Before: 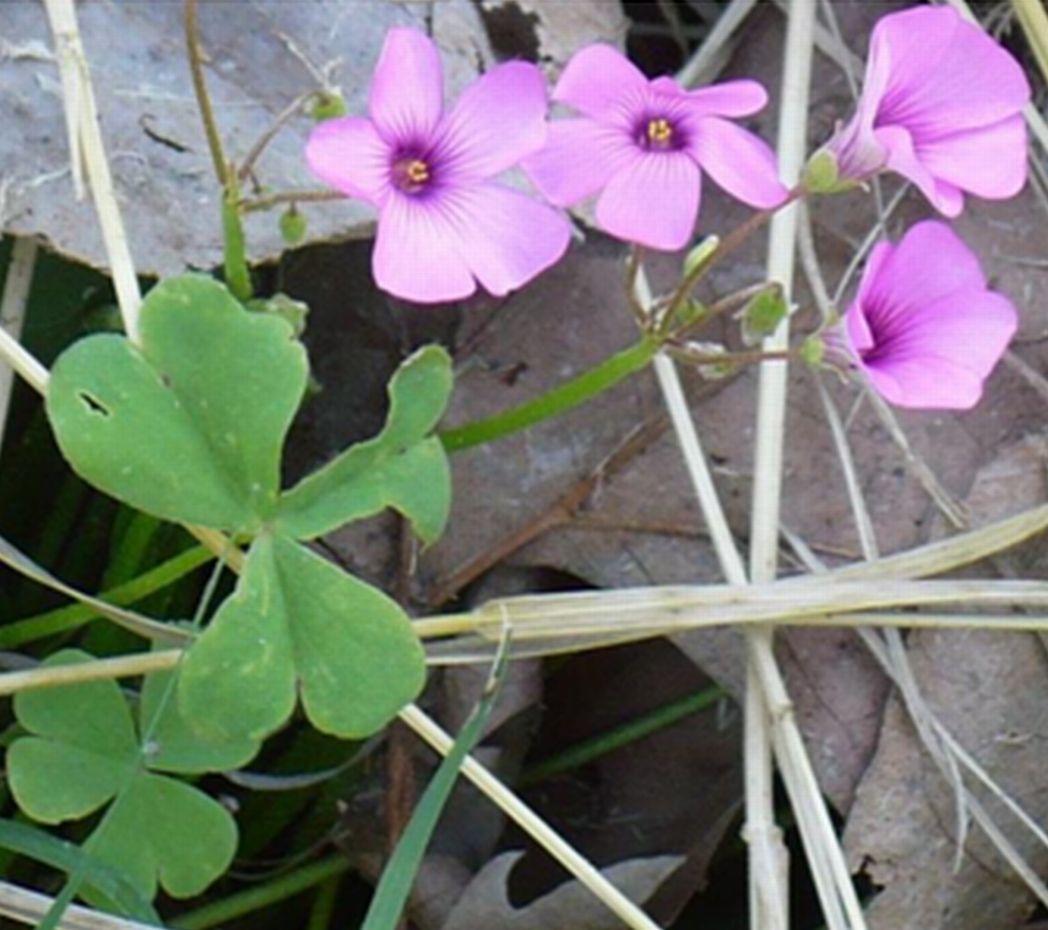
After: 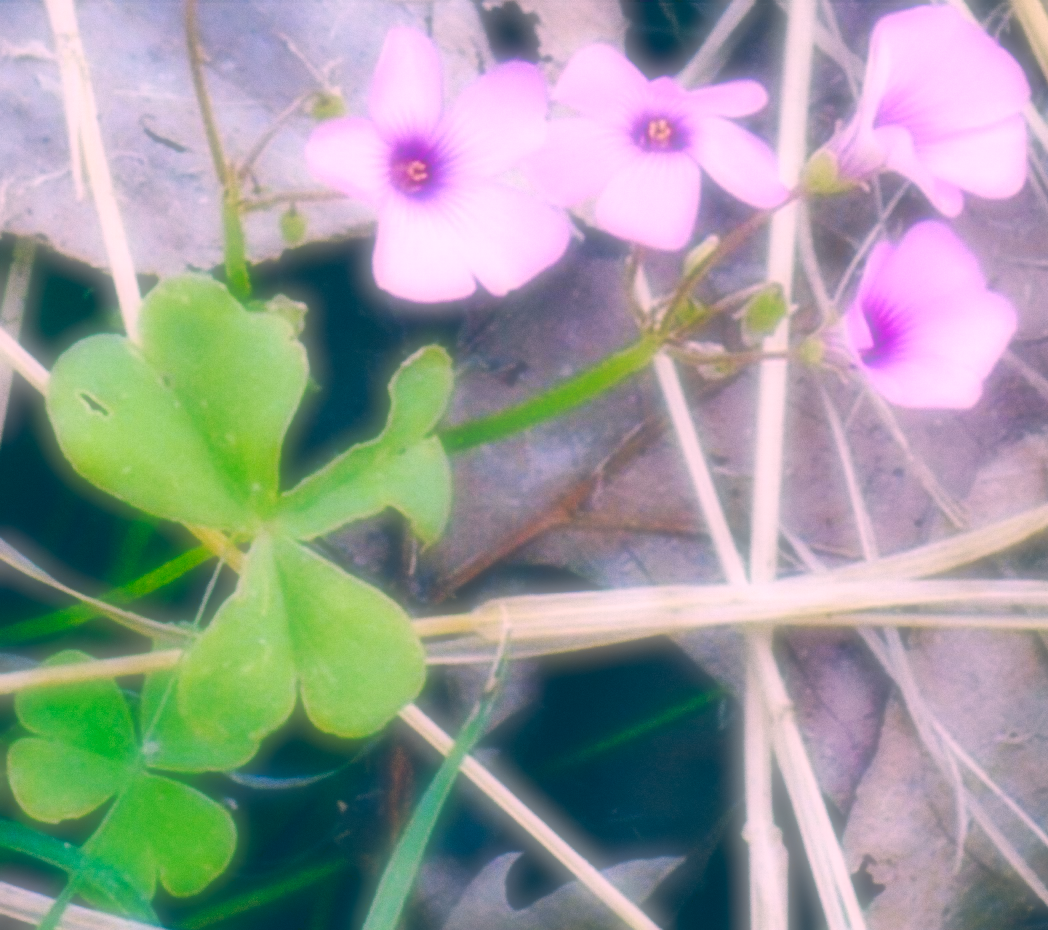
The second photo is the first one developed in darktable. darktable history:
base curve: curves: ch0 [(0, 0) (0.036, 0.025) (0.121, 0.166) (0.206, 0.329) (0.605, 0.79) (1, 1)], preserve colors none
grain: coarseness 0.09 ISO
white balance: emerald 1
soften: on, module defaults
color correction: highlights a* 17.03, highlights b* 0.205, shadows a* -15.38, shadows b* -14.56, saturation 1.5
tone curve: curves: ch0 [(0, 0) (0.003, 0.125) (0.011, 0.139) (0.025, 0.155) (0.044, 0.174) (0.069, 0.192) (0.1, 0.211) (0.136, 0.234) (0.177, 0.262) (0.224, 0.296) (0.277, 0.337) (0.335, 0.385) (0.399, 0.436) (0.468, 0.5) (0.543, 0.573) (0.623, 0.644) (0.709, 0.713) (0.801, 0.791) (0.898, 0.881) (1, 1)], preserve colors none
shadows and highlights: shadows 5, soften with gaussian
